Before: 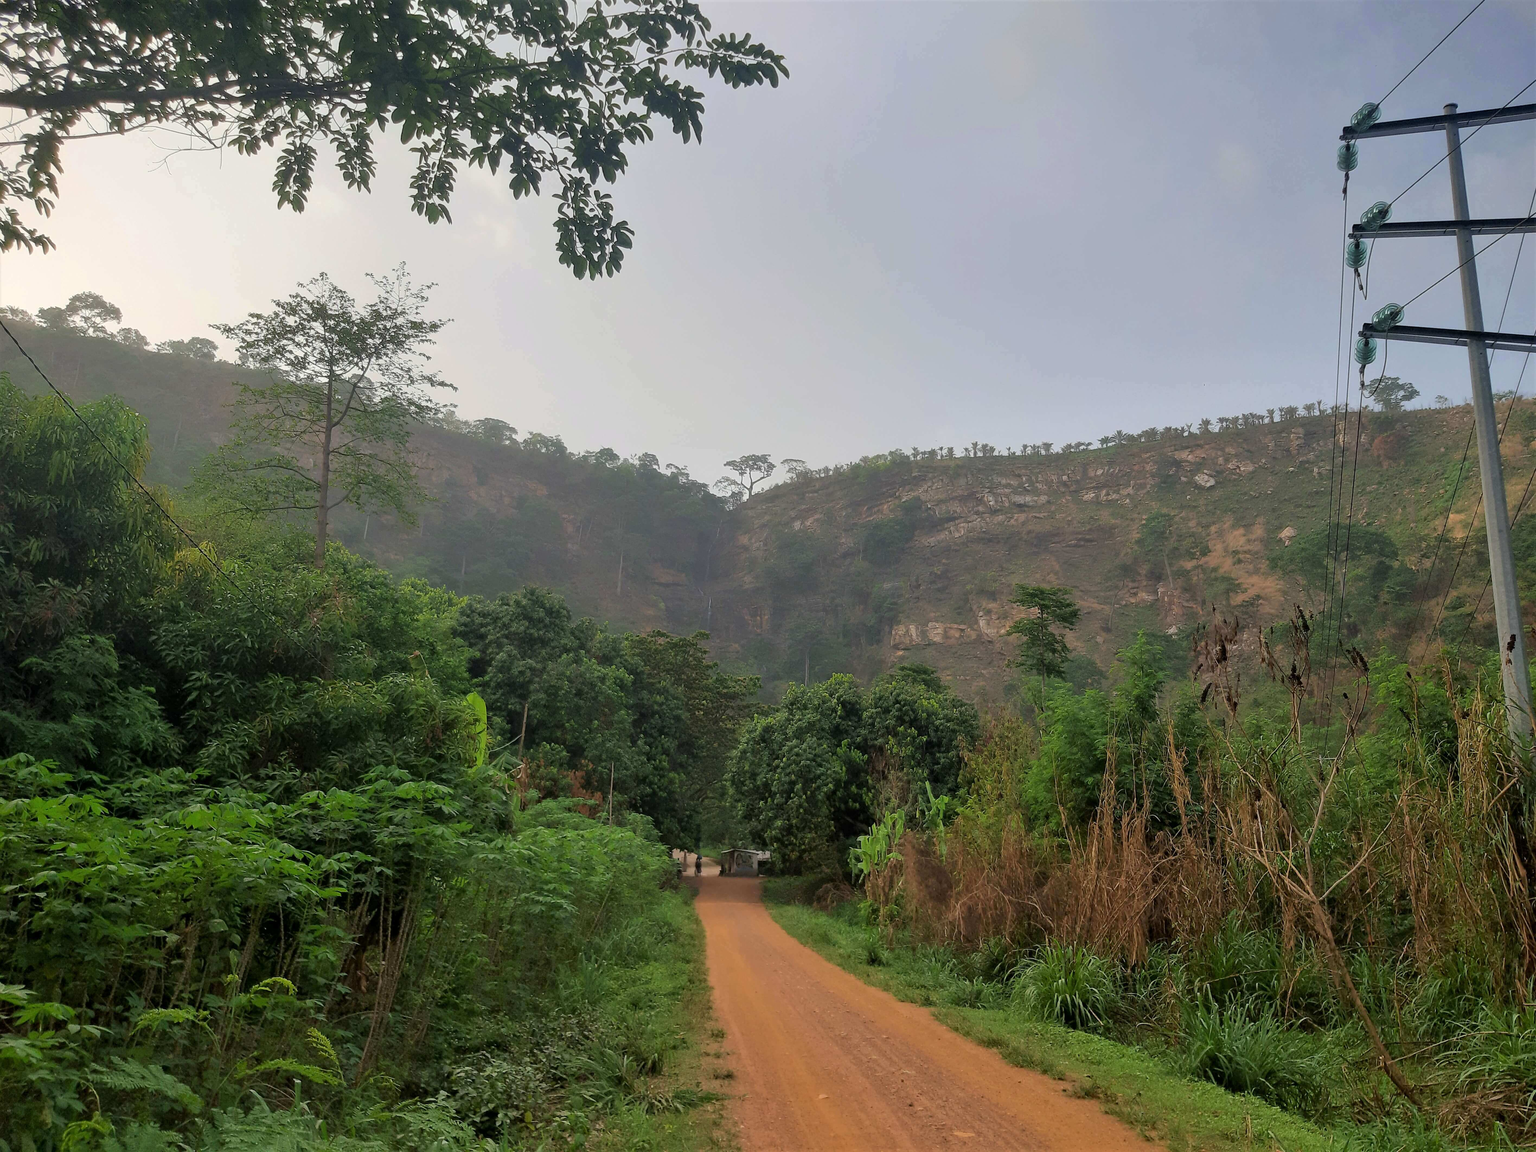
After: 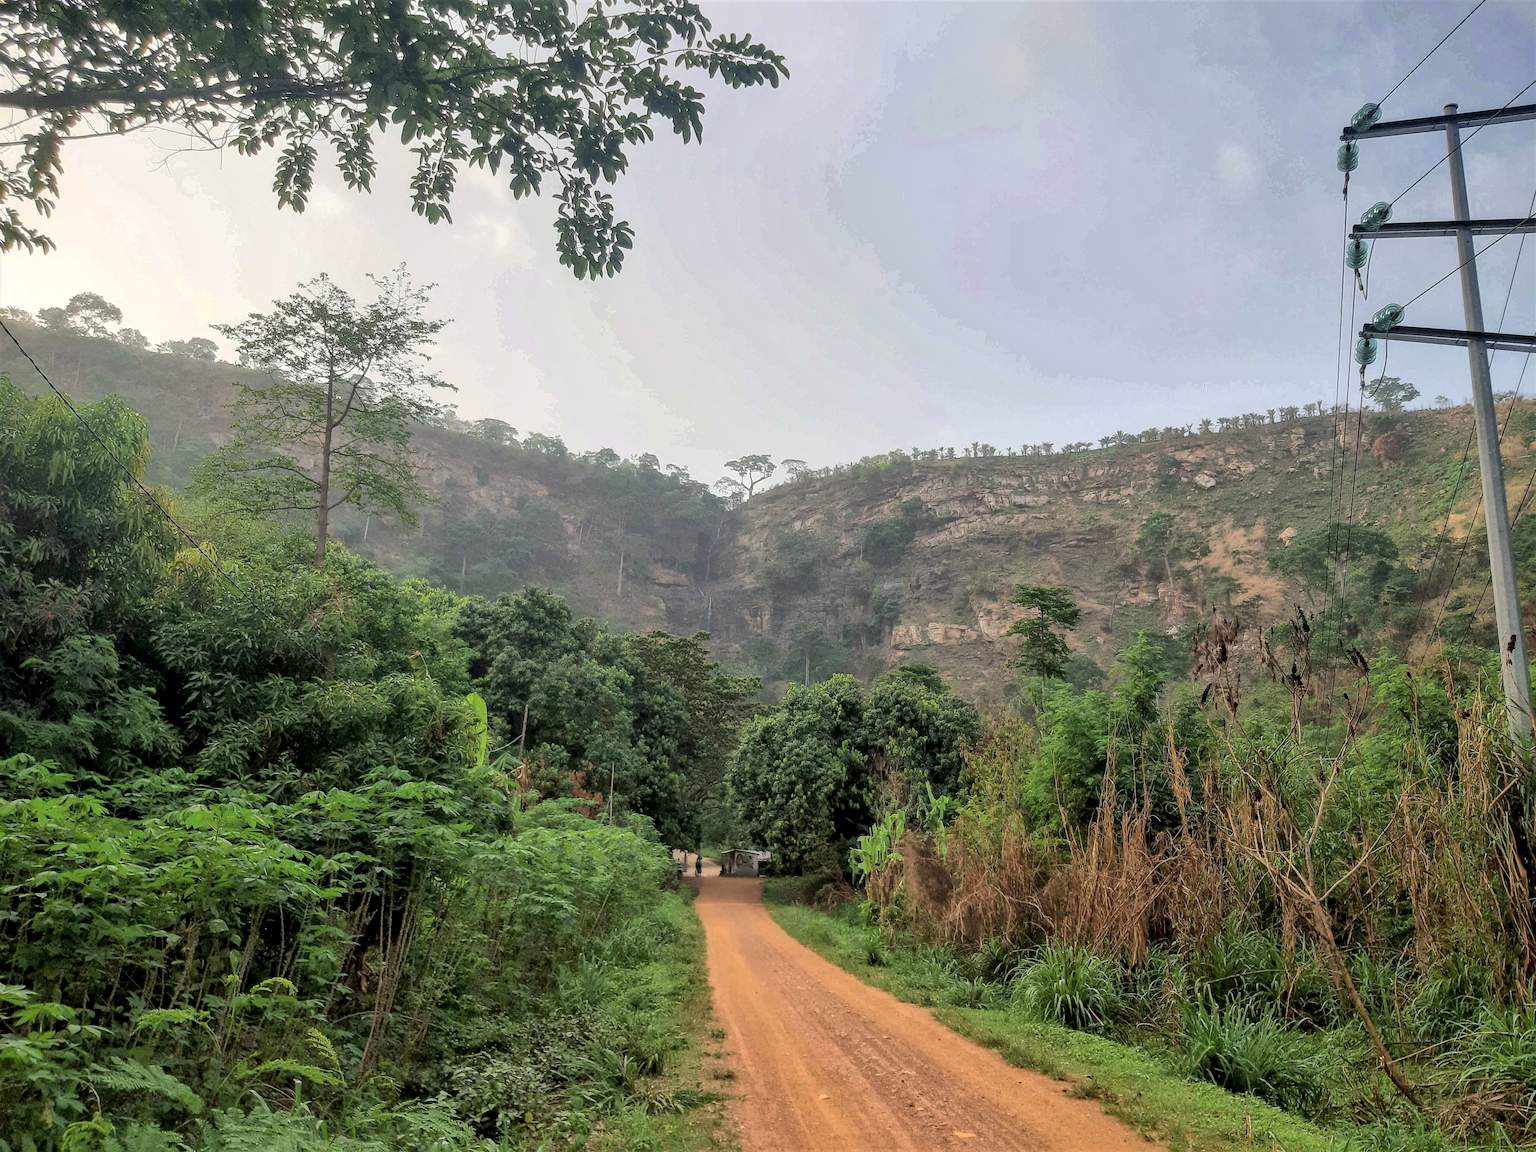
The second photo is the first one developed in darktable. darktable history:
exposure: exposure 0.2 EV, compensate highlight preservation false
local contrast: detail 130%
global tonemap: drago (1, 100), detail 1
